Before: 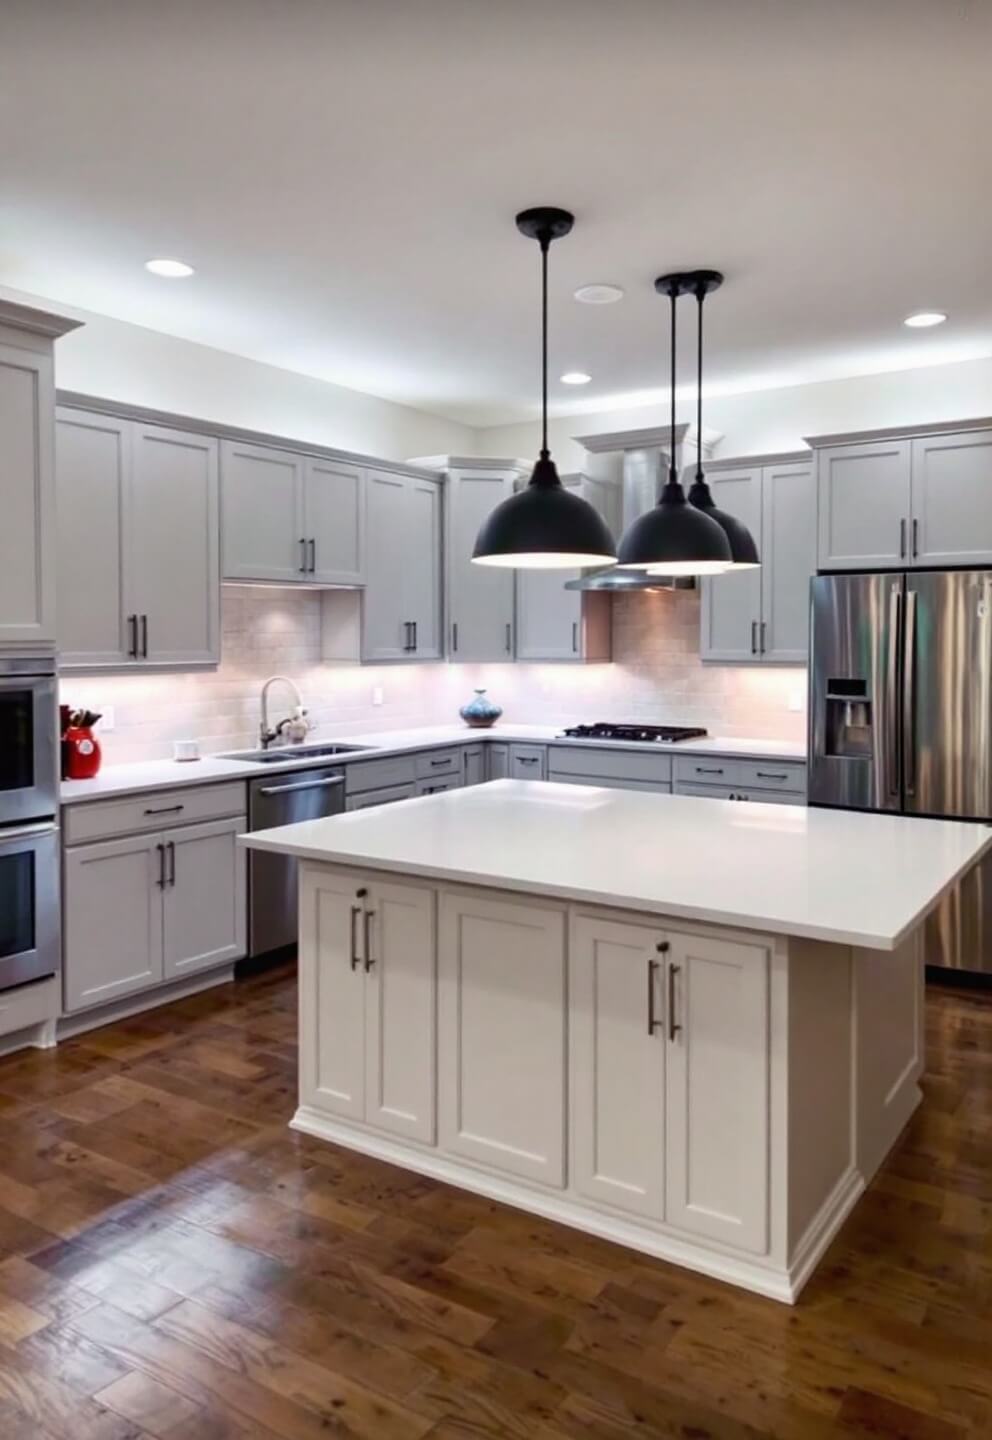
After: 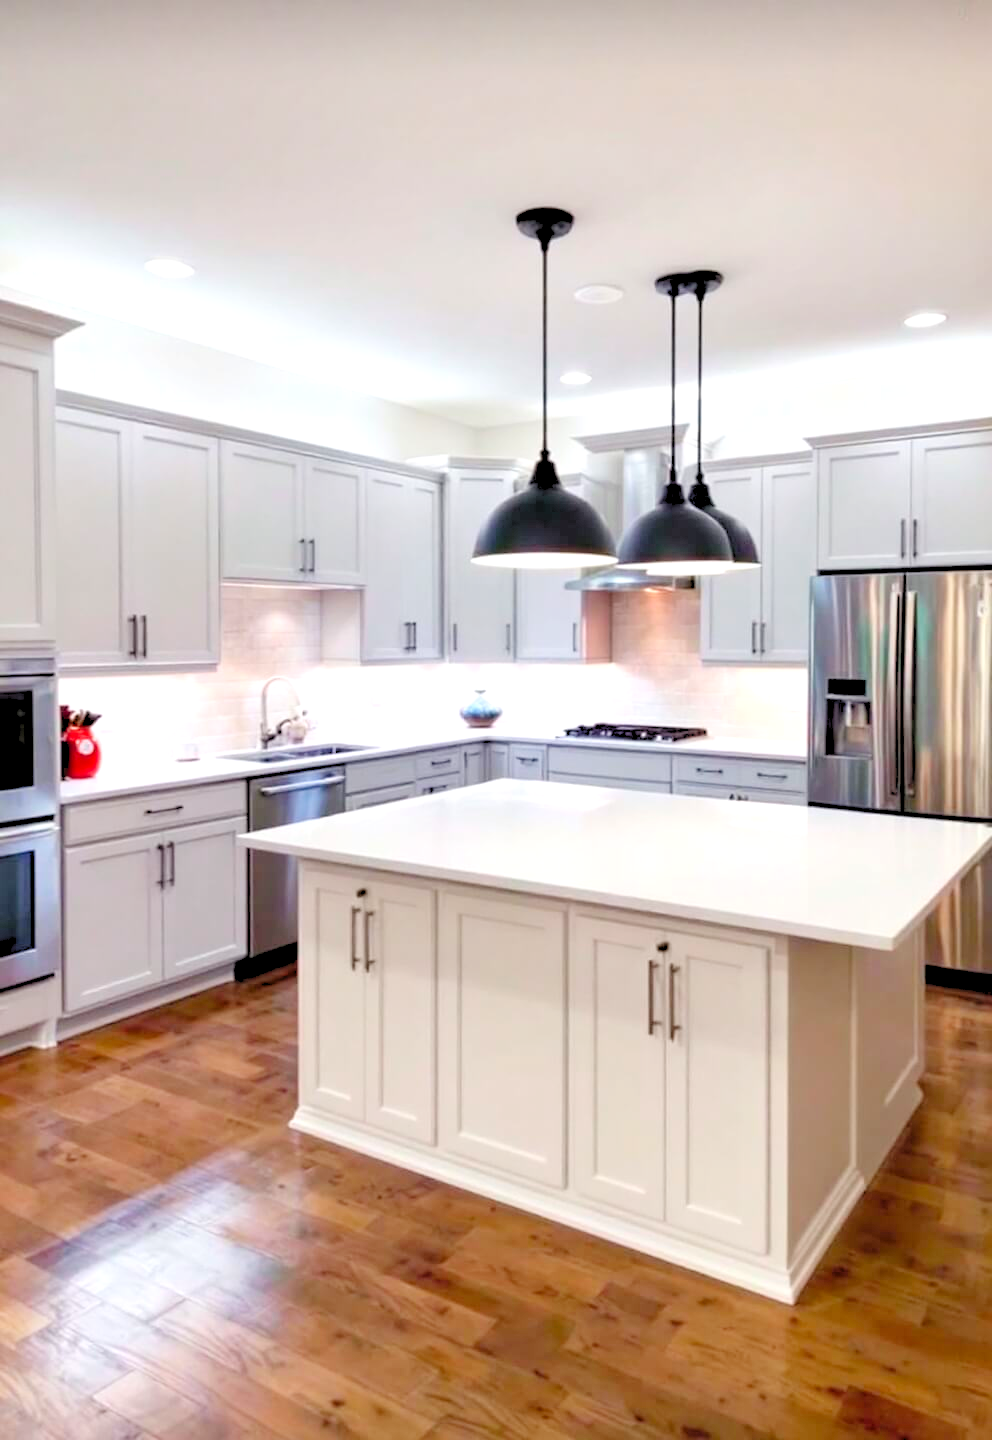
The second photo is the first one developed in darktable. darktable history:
levels: levels [0.072, 0.414, 0.976]
exposure: exposure 0.426 EV, compensate highlight preservation false
